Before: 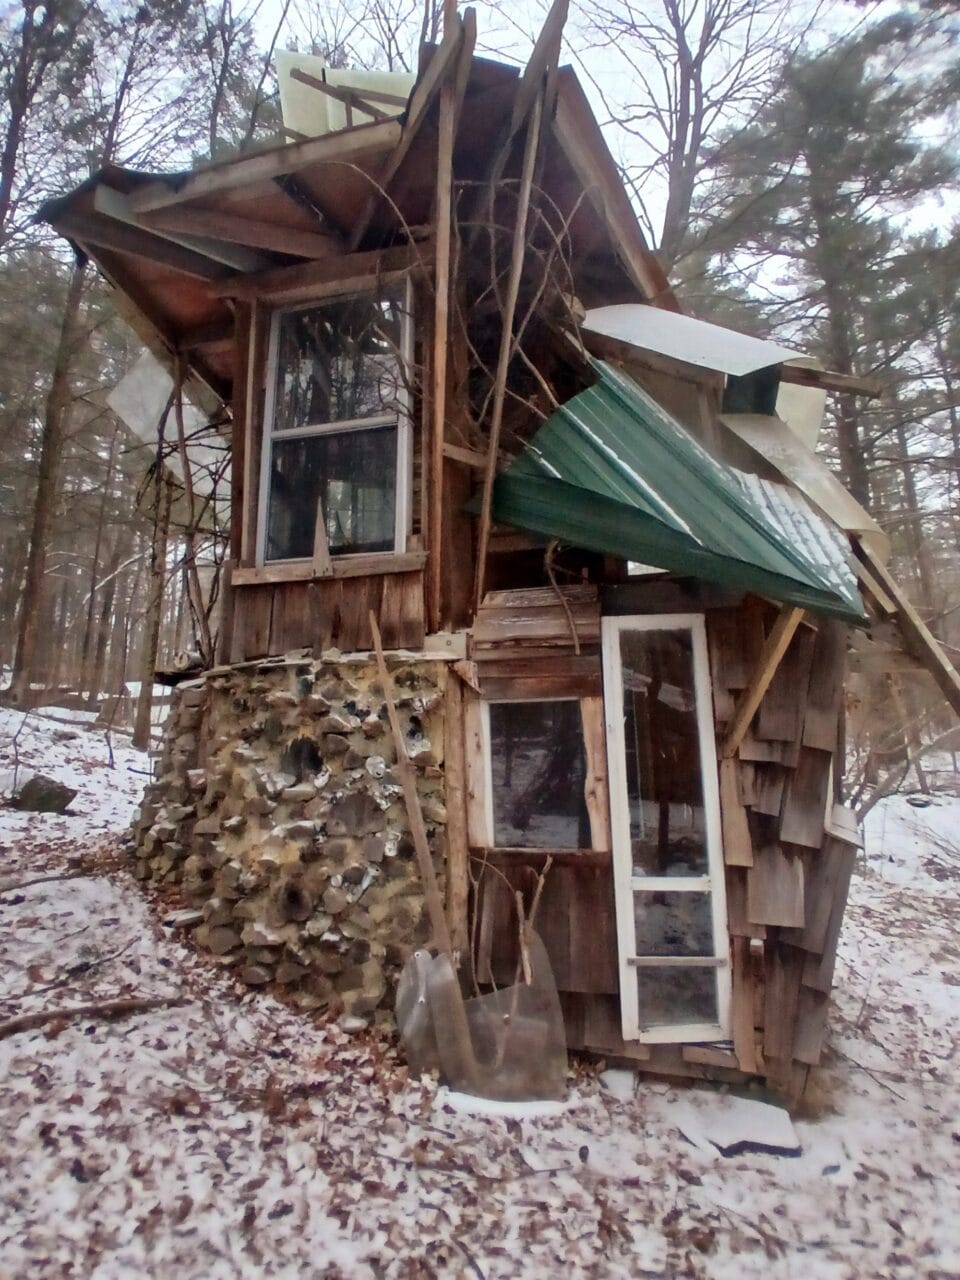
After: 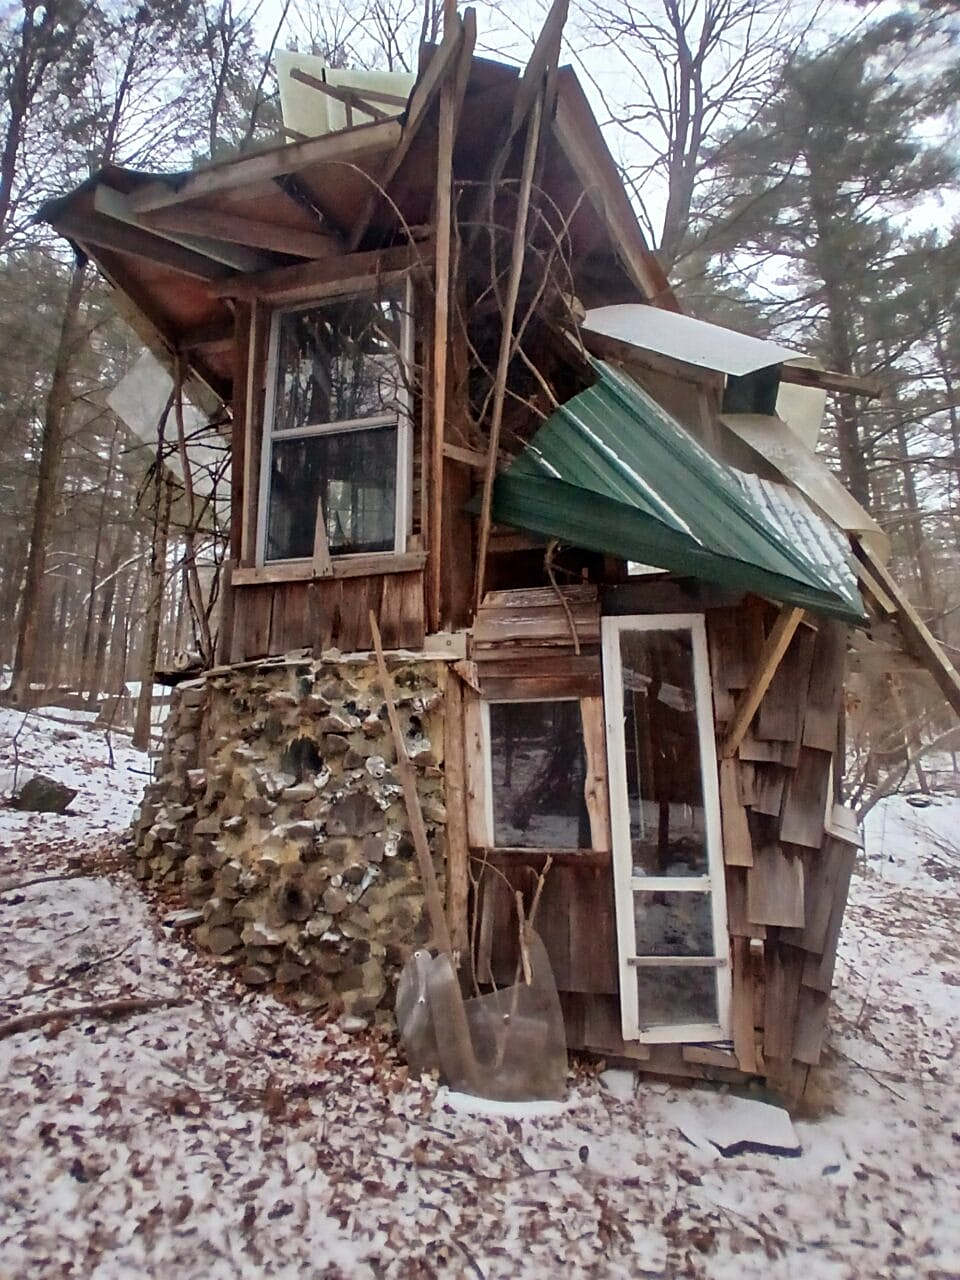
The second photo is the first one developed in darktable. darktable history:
shadows and highlights: shadows 29.61, highlights -30.47, low approximation 0.01, soften with gaussian
sharpen: on, module defaults
